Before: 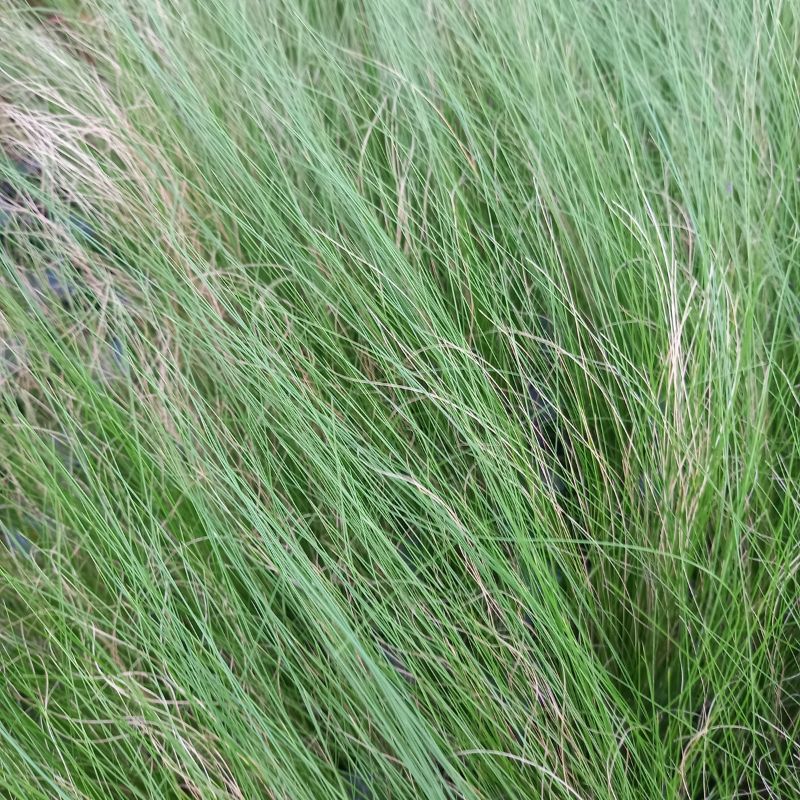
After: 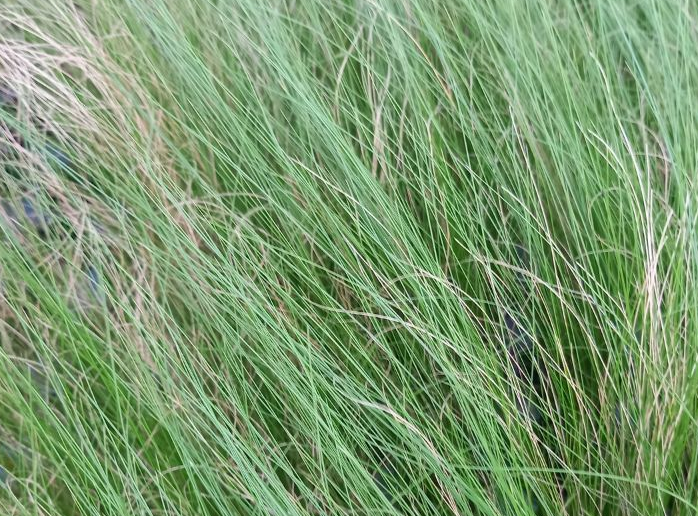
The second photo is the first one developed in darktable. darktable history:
crop: left 3.015%, top 8.969%, right 9.647%, bottom 26.457%
color balance rgb: global vibrance 10%
